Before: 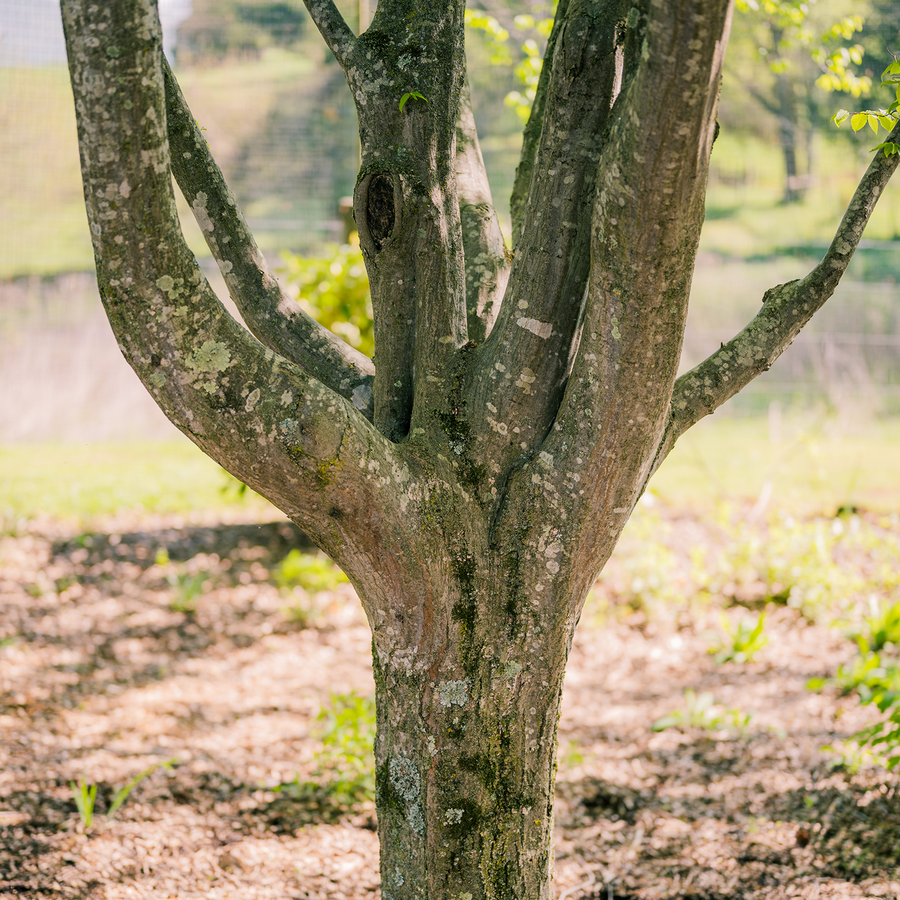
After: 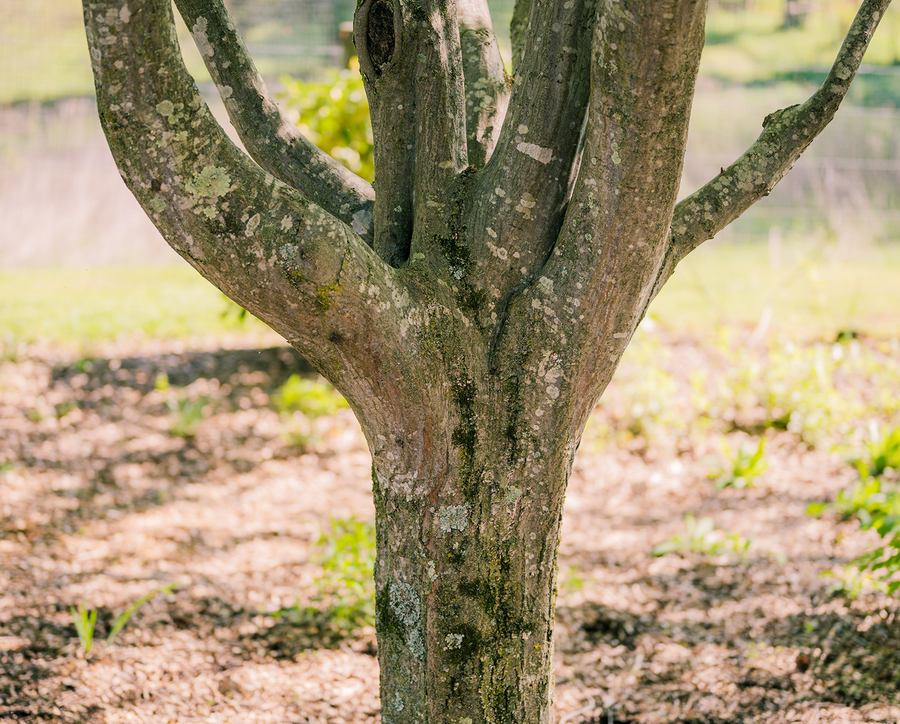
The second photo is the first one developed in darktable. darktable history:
crop and rotate: top 19.514%
